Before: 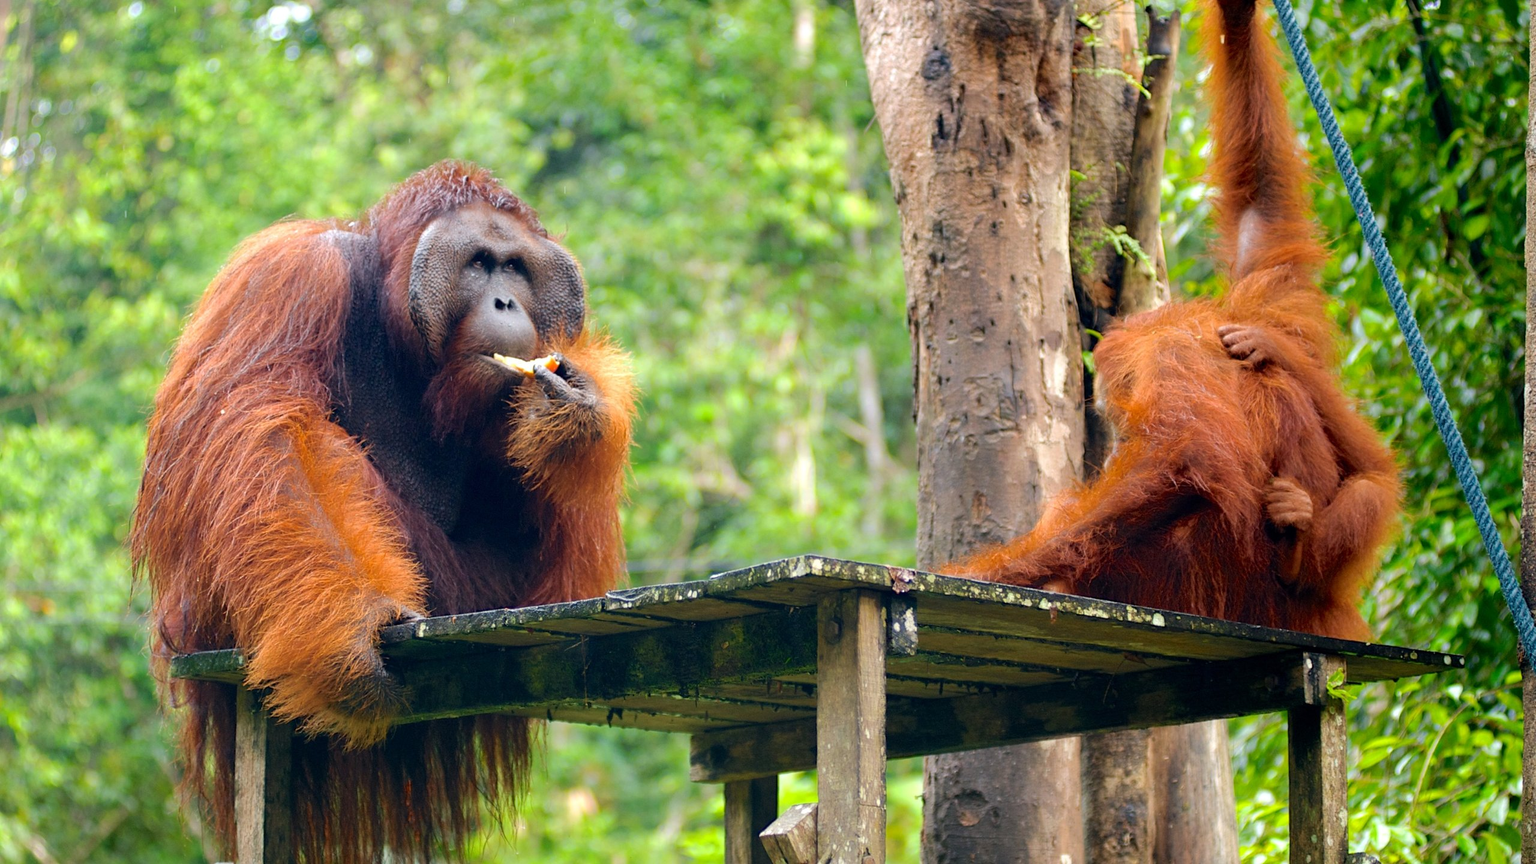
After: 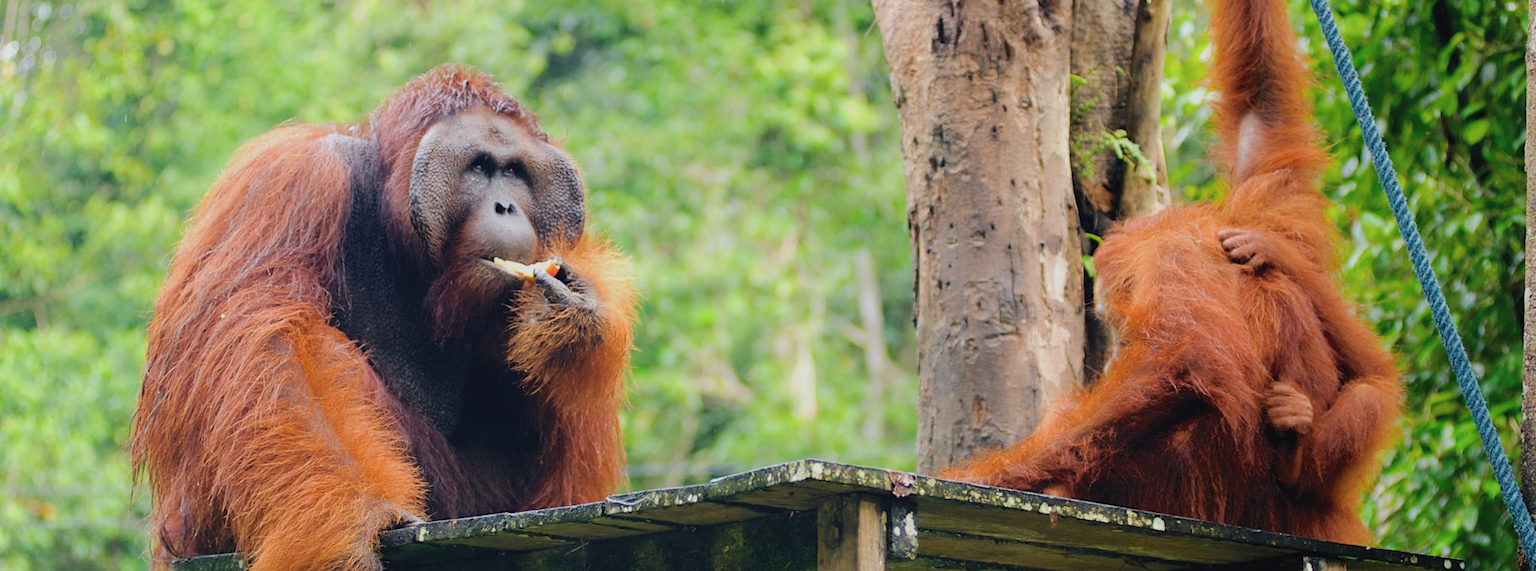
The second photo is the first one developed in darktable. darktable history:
crop: top 11.138%, bottom 22.698%
exposure: black level correction -0.007, exposure 0.067 EV, compensate highlight preservation false
tone equalizer: on, module defaults
filmic rgb: black relative exposure -7.65 EV, white relative exposure 4.56 EV, hardness 3.61, contrast in shadows safe
shadows and highlights: shadows 0.715, highlights 38.57
